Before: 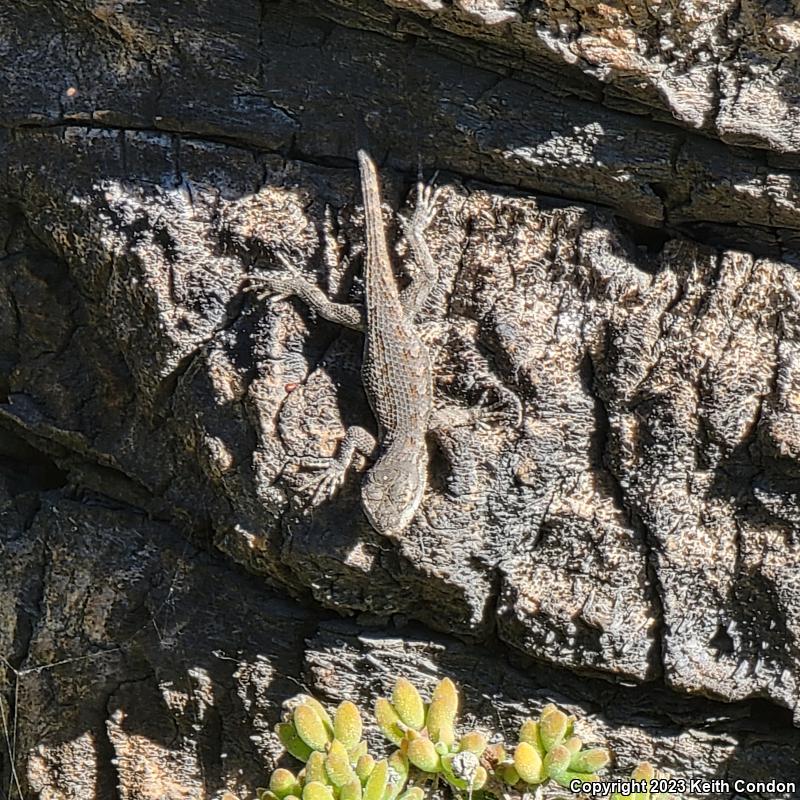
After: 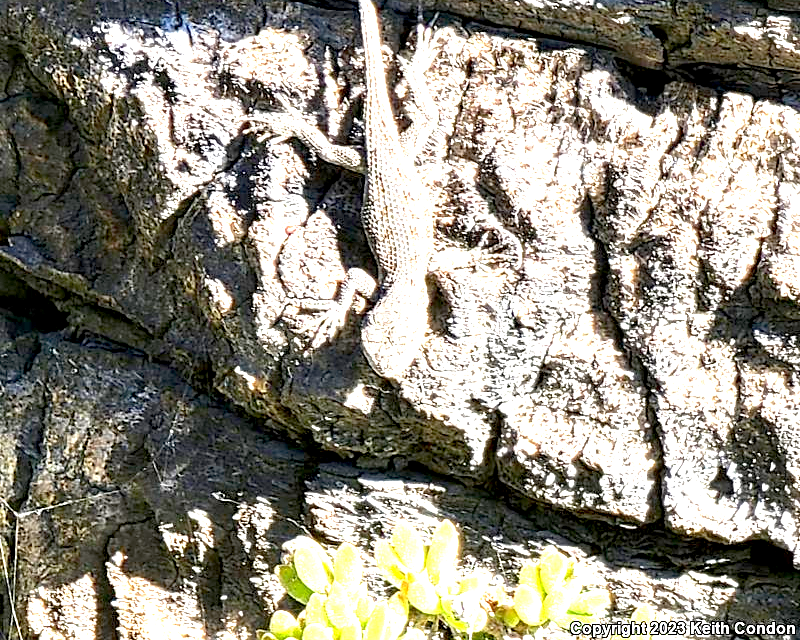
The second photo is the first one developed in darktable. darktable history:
exposure: black level correction 0.005, exposure 2.084 EV, compensate highlight preservation false
crop and rotate: top 19.998%
